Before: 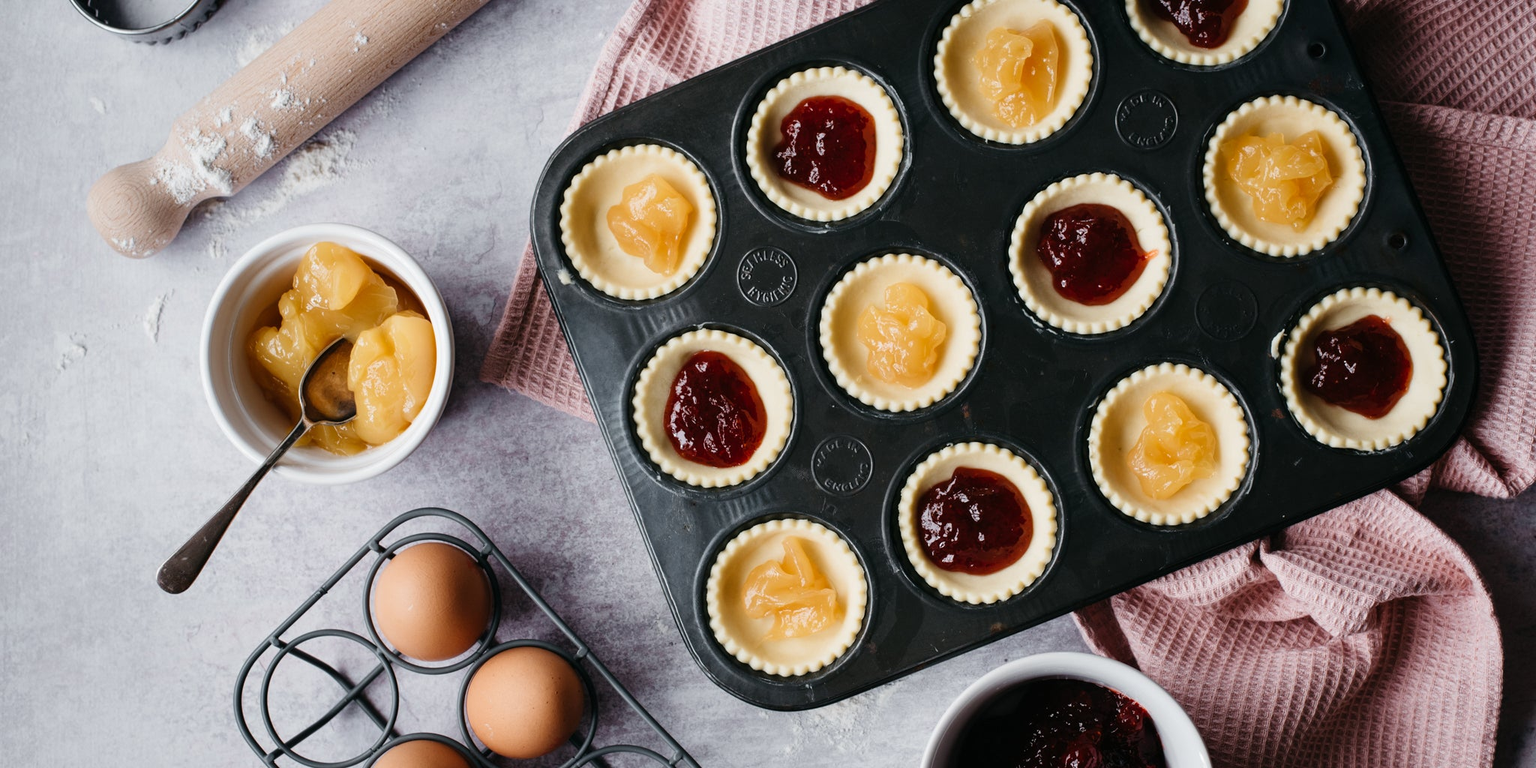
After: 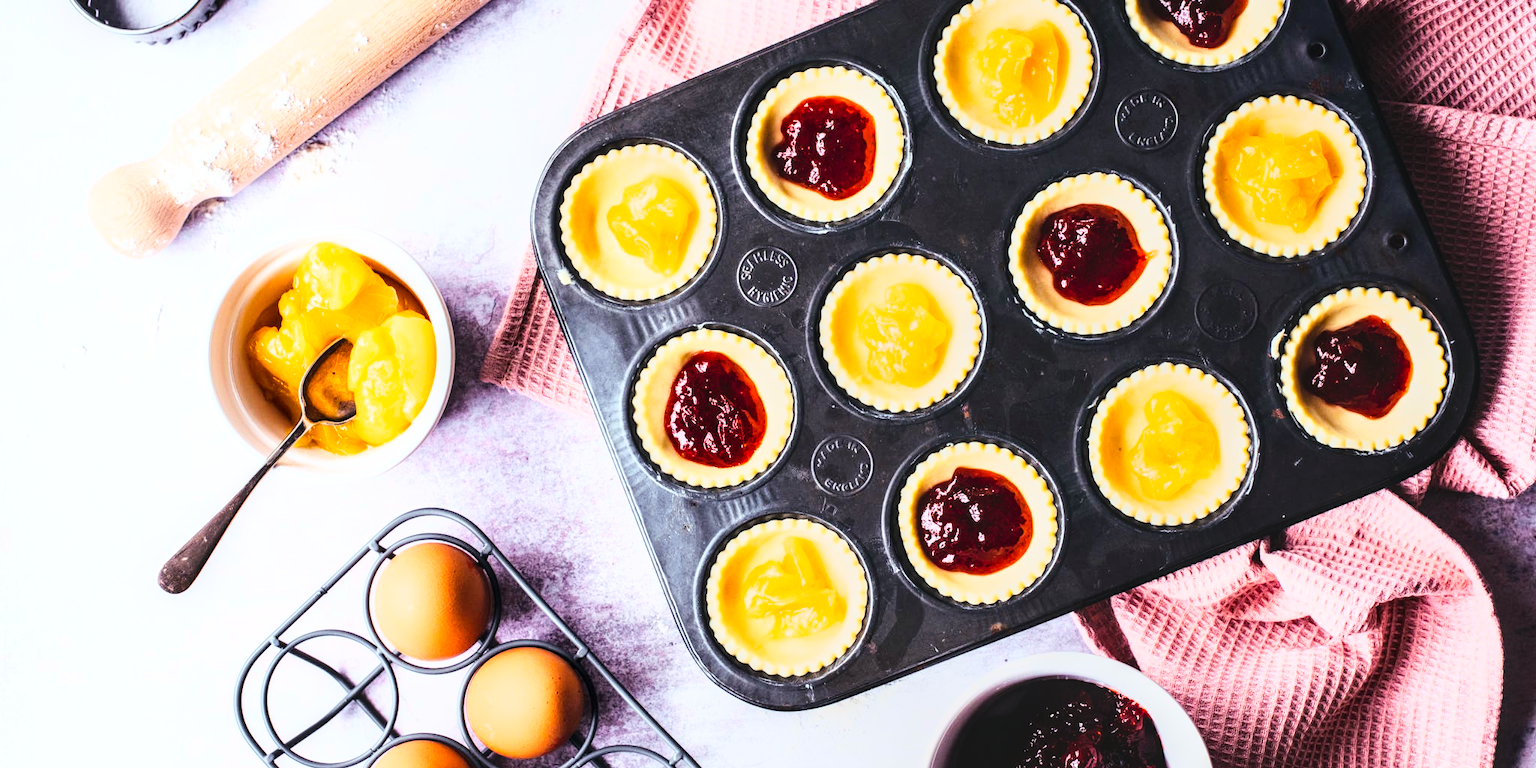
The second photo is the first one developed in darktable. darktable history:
exposure: black level correction 0, exposure 0.698 EV, compensate highlight preservation false
color balance rgb: shadows lift › luminance 0.284%, shadows lift › chroma 6.855%, shadows lift › hue 298.3°, power › hue 330.22°, perceptual saturation grading › global saturation 31.126%
local contrast: on, module defaults
base curve: curves: ch0 [(0, 0.003) (0.001, 0.002) (0.006, 0.004) (0.02, 0.022) (0.048, 0.086) (0.094, 0.234) (0.162, 0.431) (0.258, 0.629) (0.385, 0.8) (0.548, 0.918) (0.751, 0.988) (1, 1)]
tone equalizer: smoothing 1
